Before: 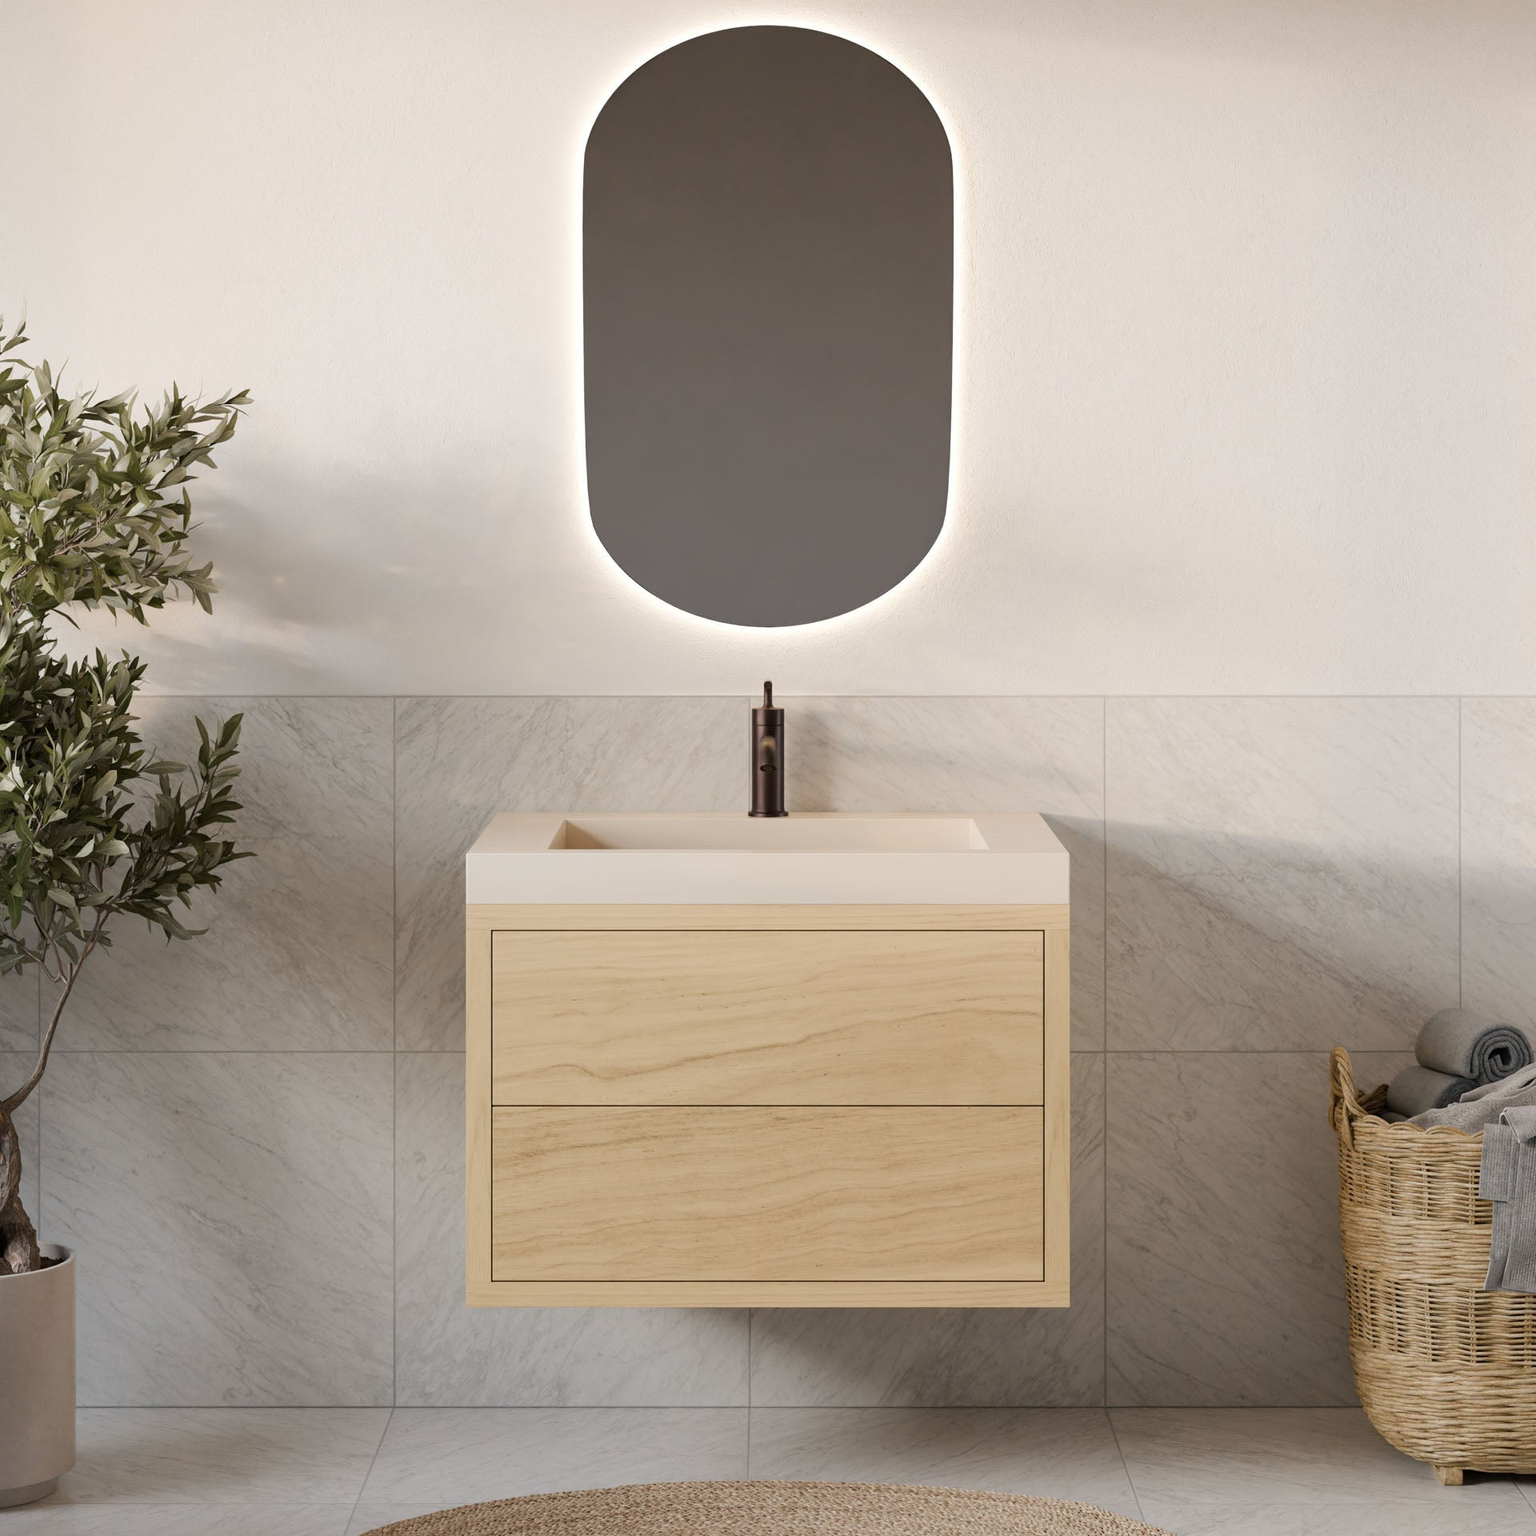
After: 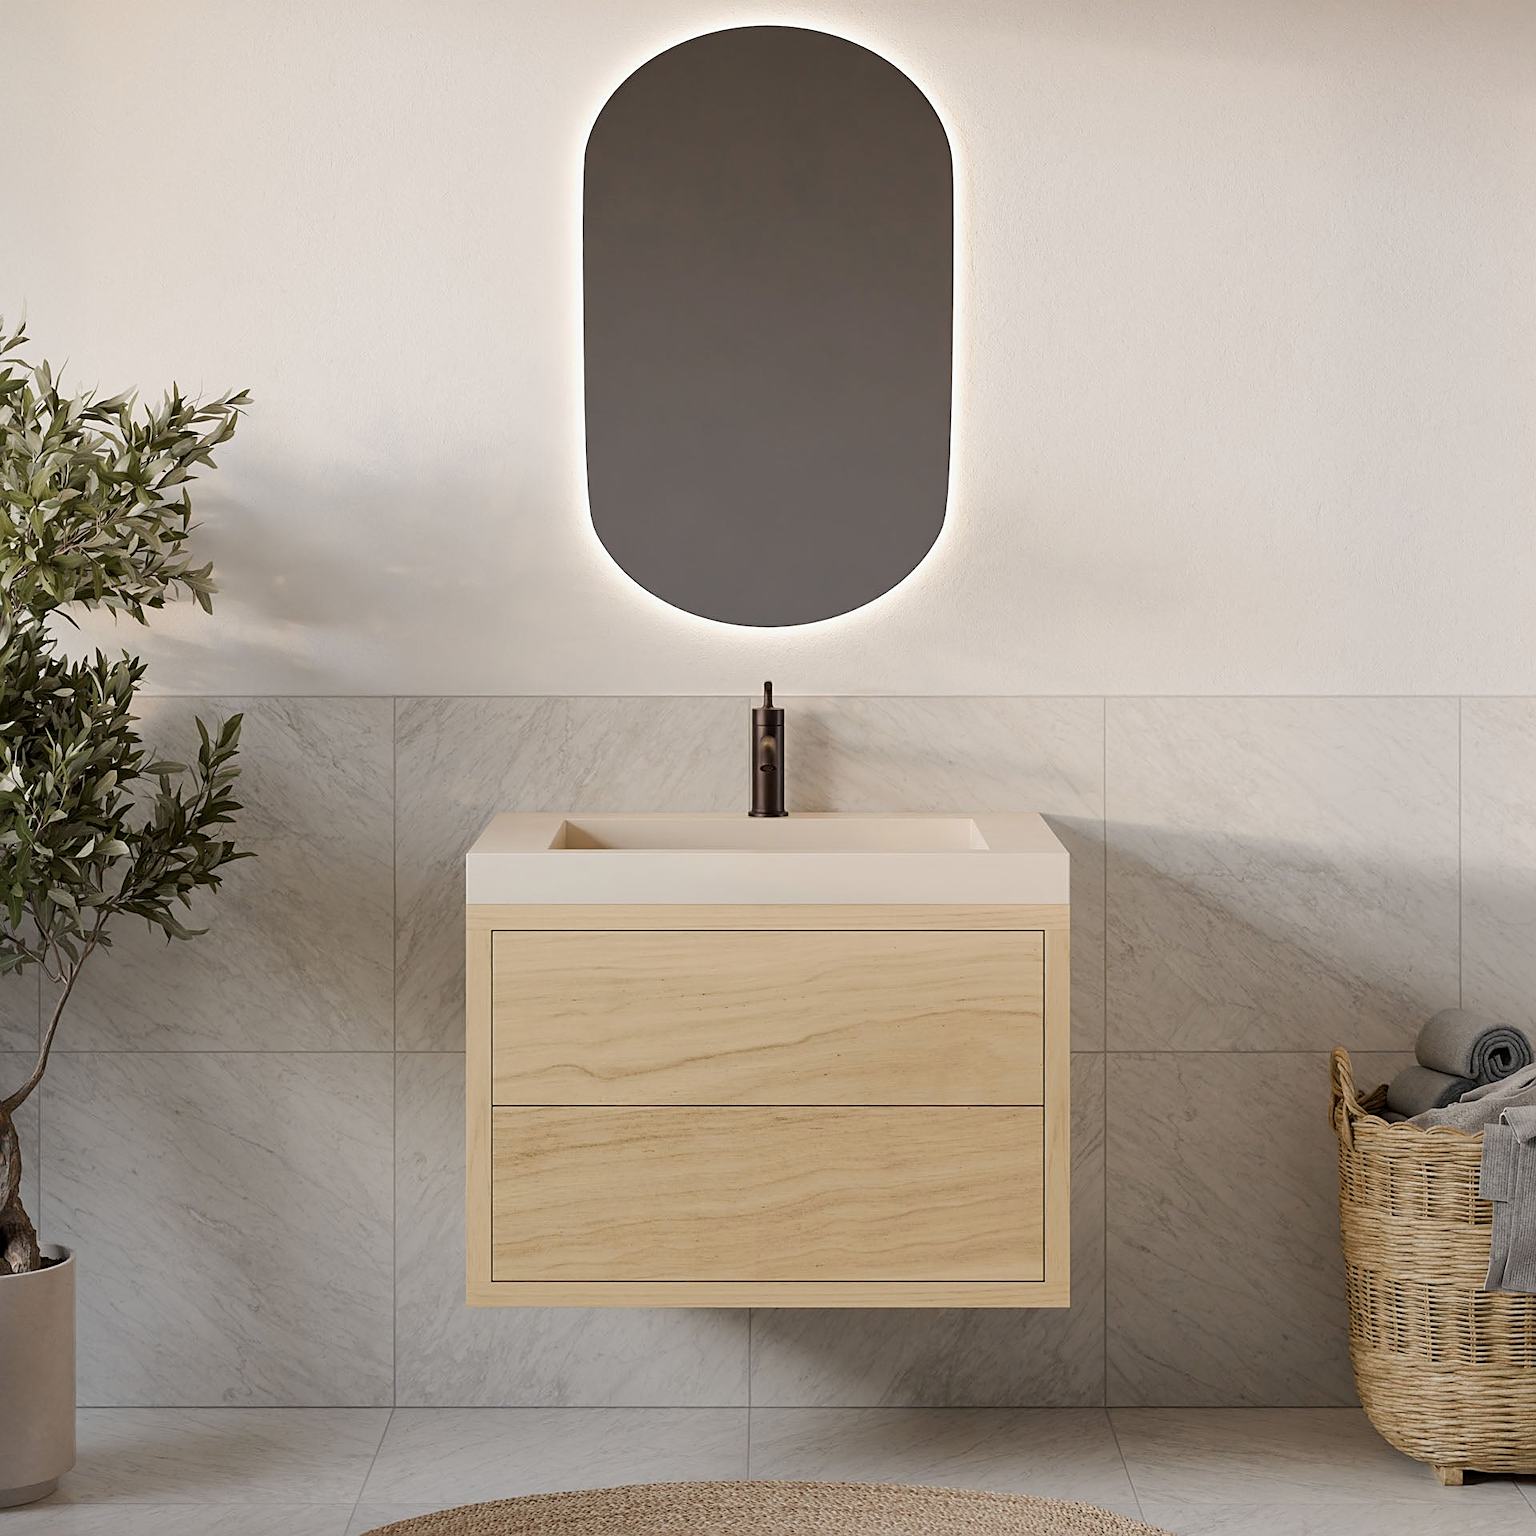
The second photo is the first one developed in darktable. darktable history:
exposure: black level correction 0.002, exposure -0.1 EV, compensate highlight preservation false
sharpen: on, module defaults
